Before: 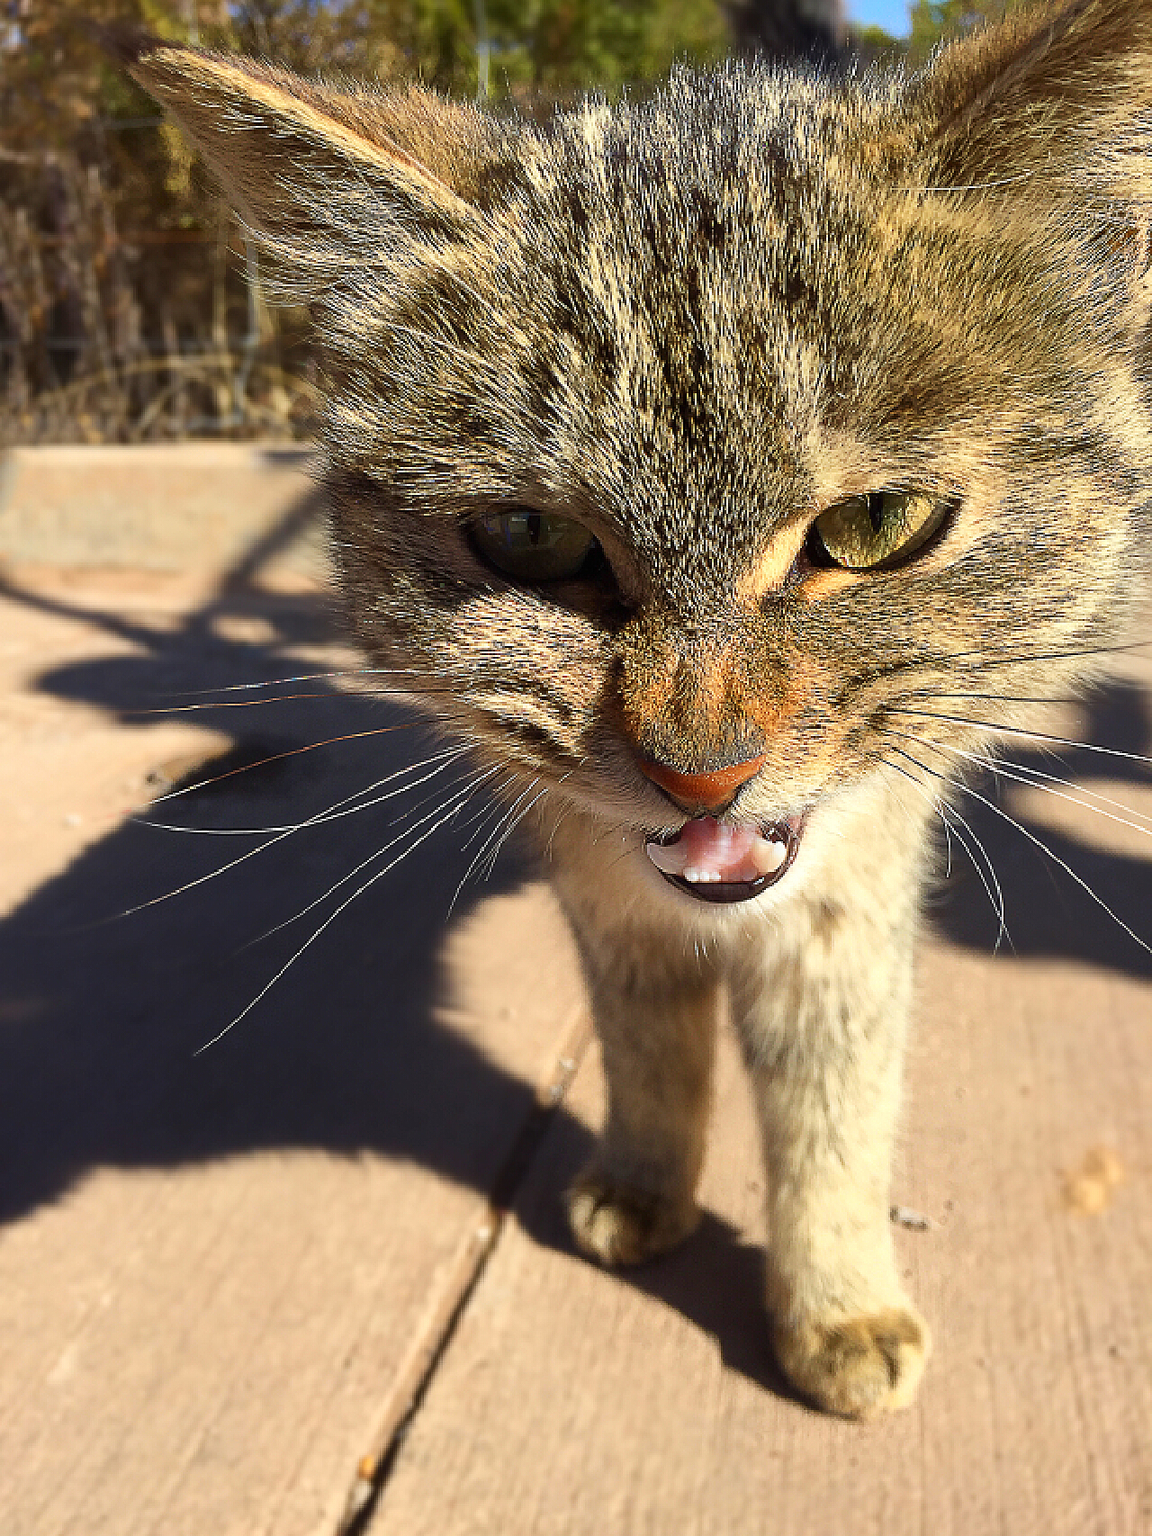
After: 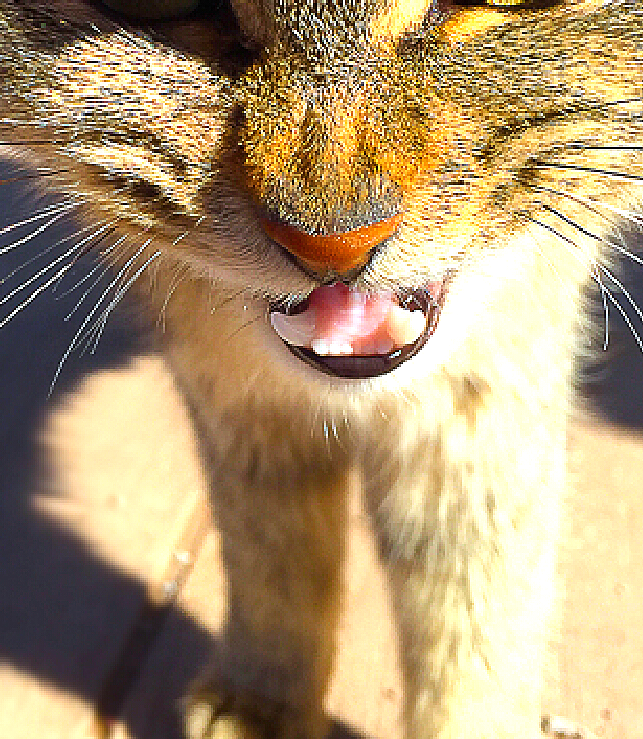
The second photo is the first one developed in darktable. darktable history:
crop: left 35.03%, top 36.625%, right 14.663%, bottom 20.057%
exposure: exposure 0.657 EV, compensate highlight preservation false
color balance rgb: perceptual saturation grading › global saturation 25%, global vibrance 20%
color correction: highlights a* -4.18, highlights b* -10.81
